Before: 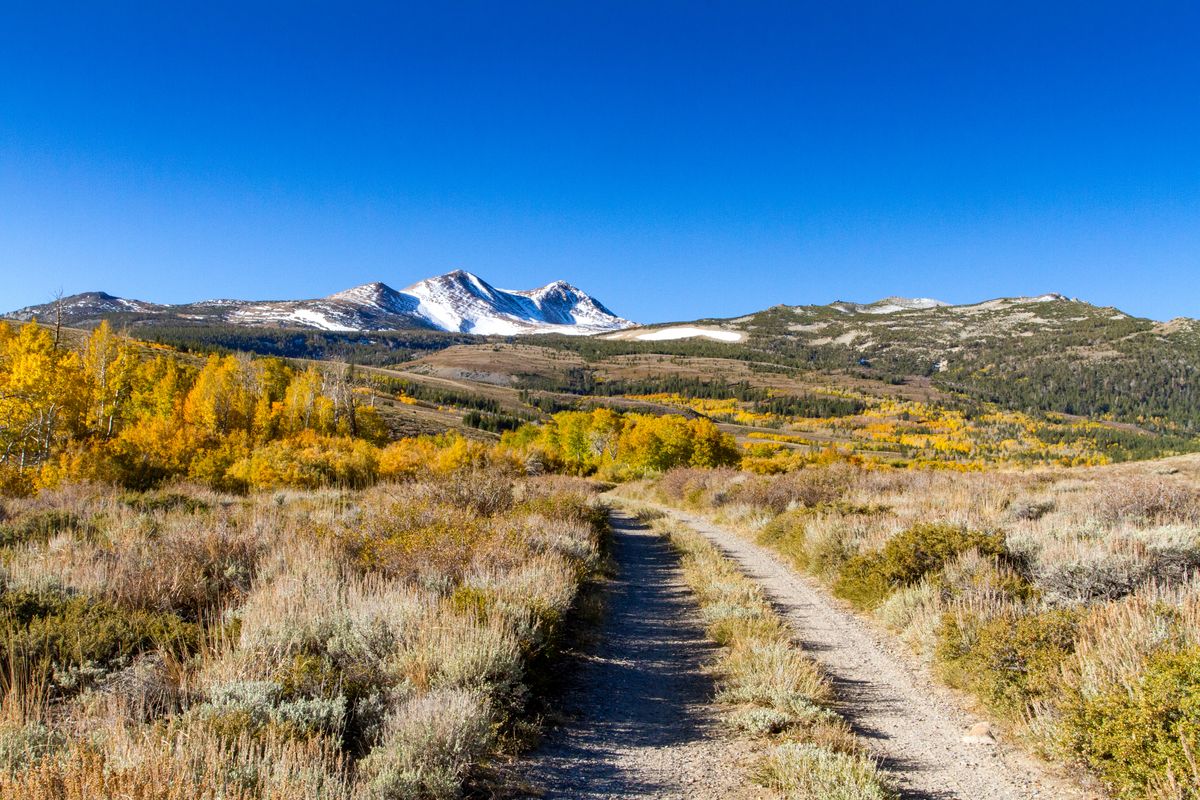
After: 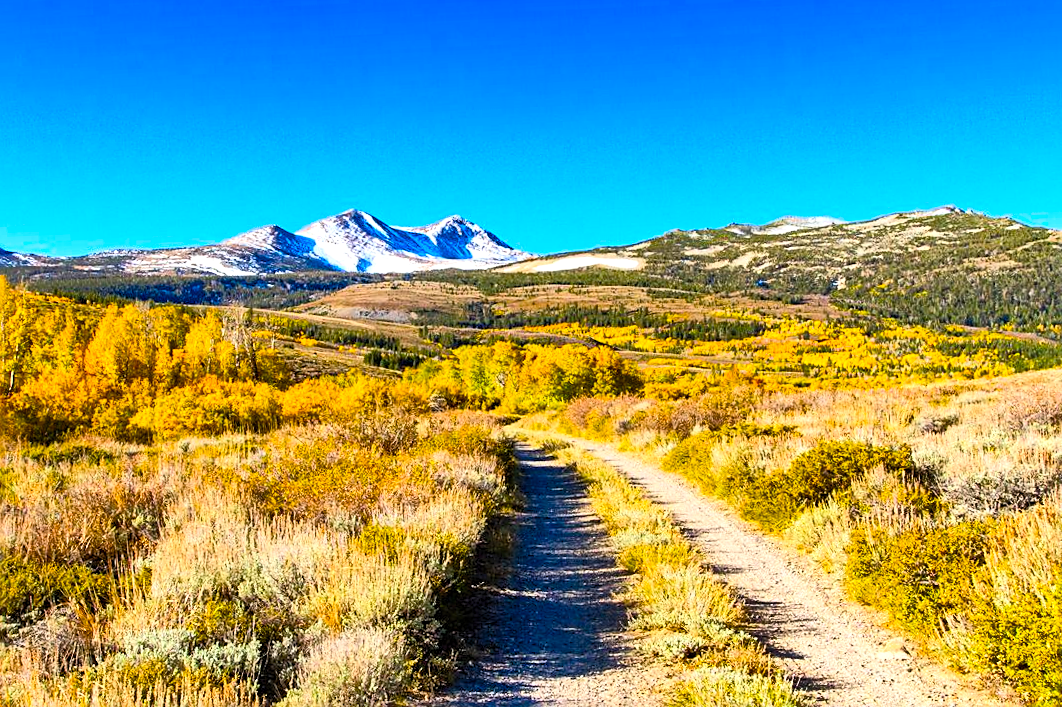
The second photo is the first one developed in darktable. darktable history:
crop and rotate: angle 2.56°, left 5.605%, top 5.671%
sharpen: on, module defaults
exposure: exposure 0.373 EV, compensate exposure bias true, compensate highlight preservation false
color balance rgb: linear chroma grading › global chroma 14.637%, perceptual saturation grading › global saturation 29.579%
tone equalizer: on, module defaults
shadows and highlights: soften with gaussian
contrast brightness saturation: contrast 0.199, brightness 0.168, saturation 0.23
